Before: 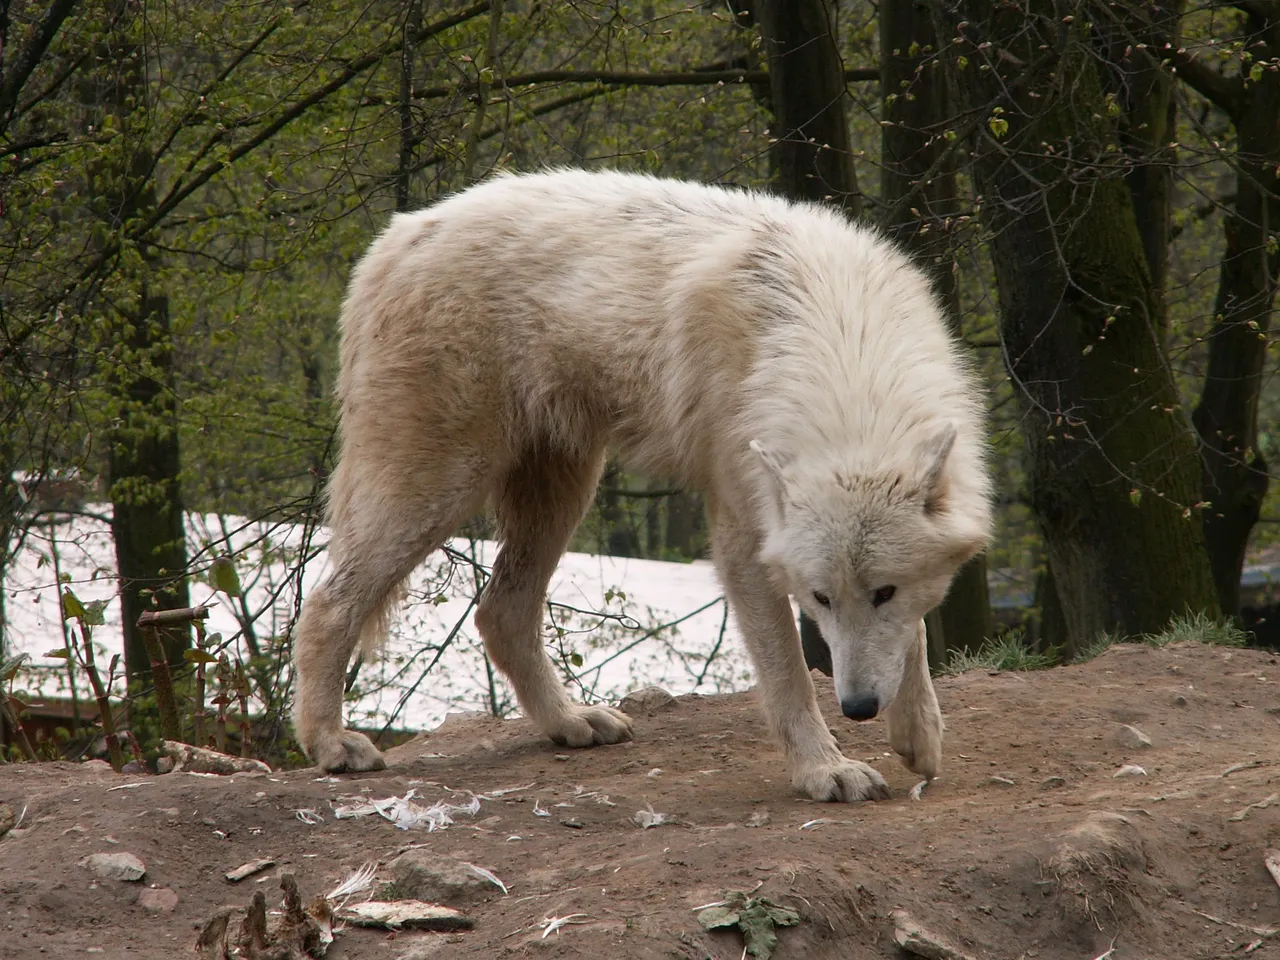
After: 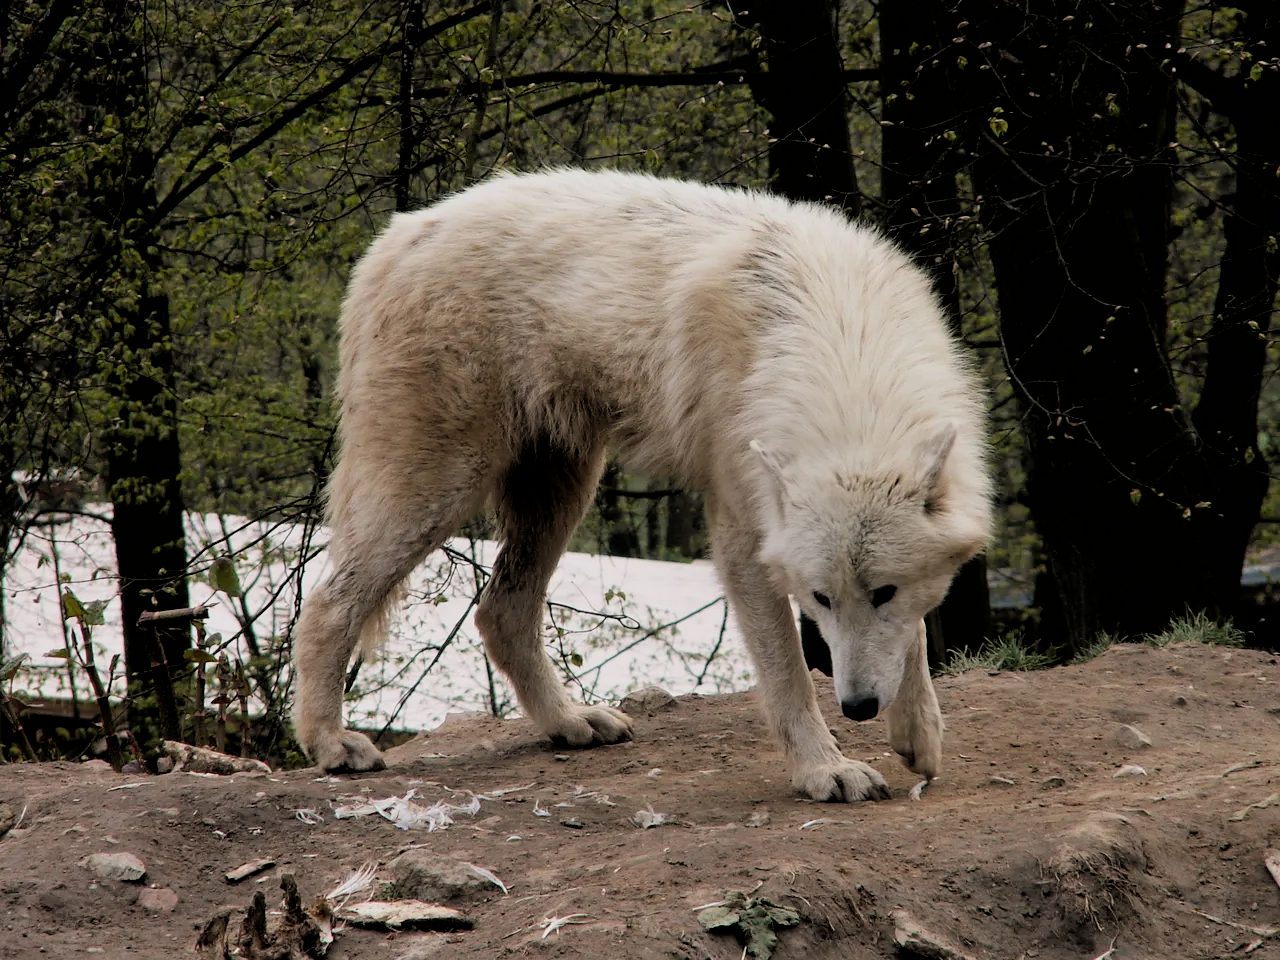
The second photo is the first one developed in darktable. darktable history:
filmic rgb: black relative exposure -3.81 EV, white relative exposure 3.48 EV, hardness 2.56, contrast 1.104, color science v6 (2022)
tone equalizer: edges refinement/feathering 500, mask exposure compensation -1.57 EV, preserve details no
